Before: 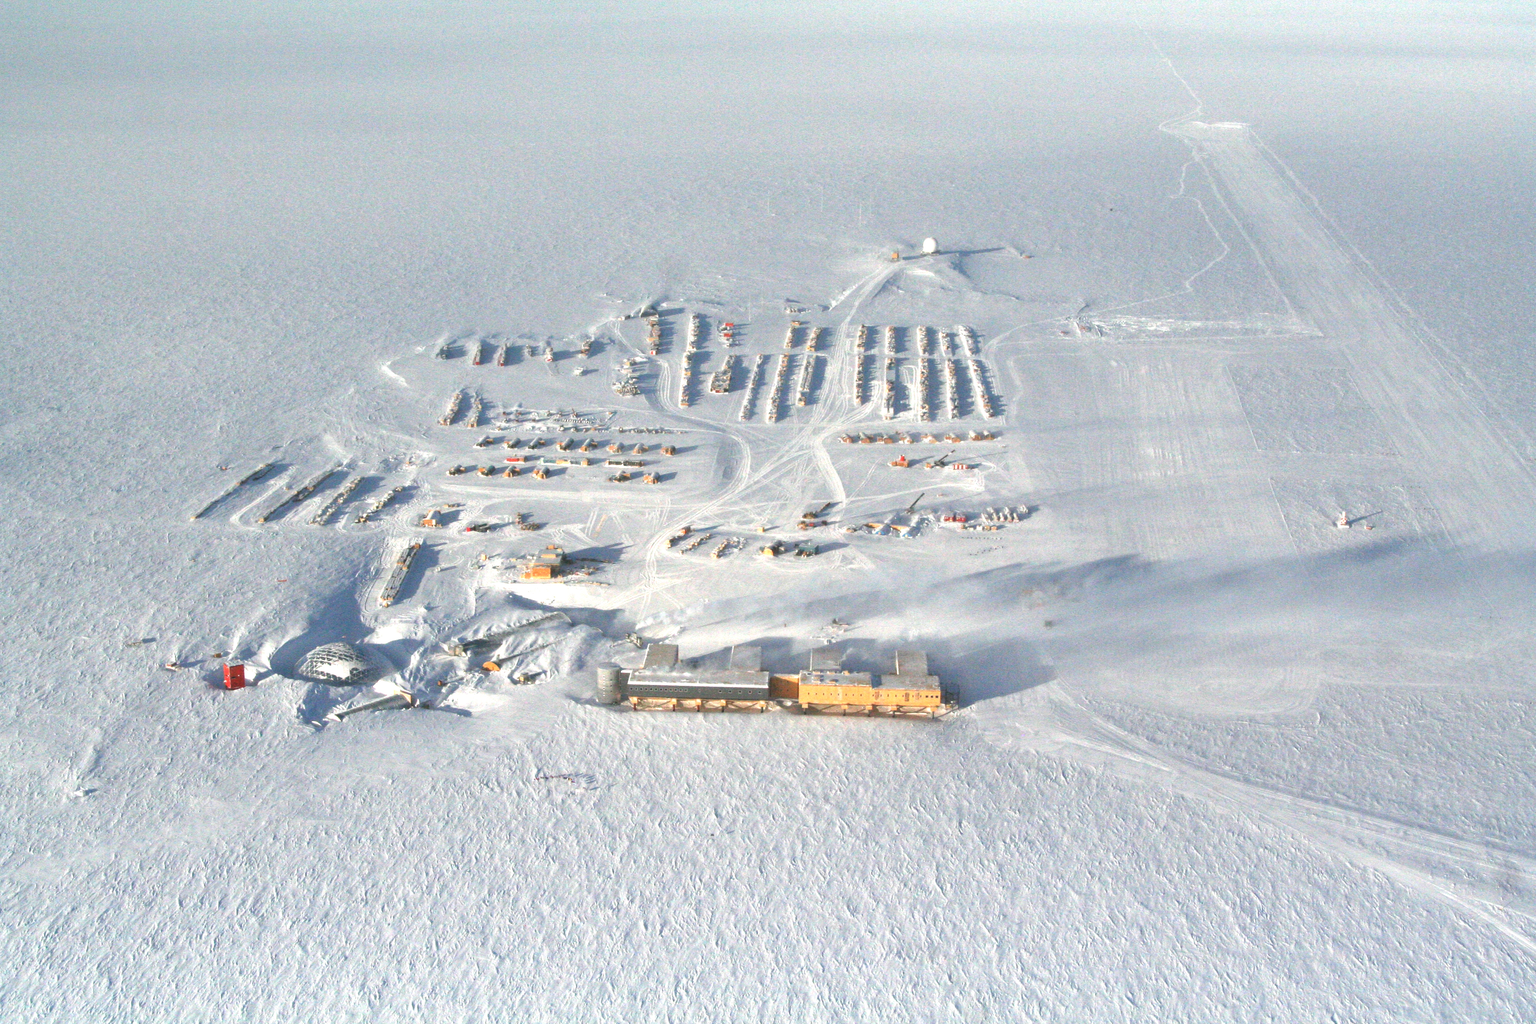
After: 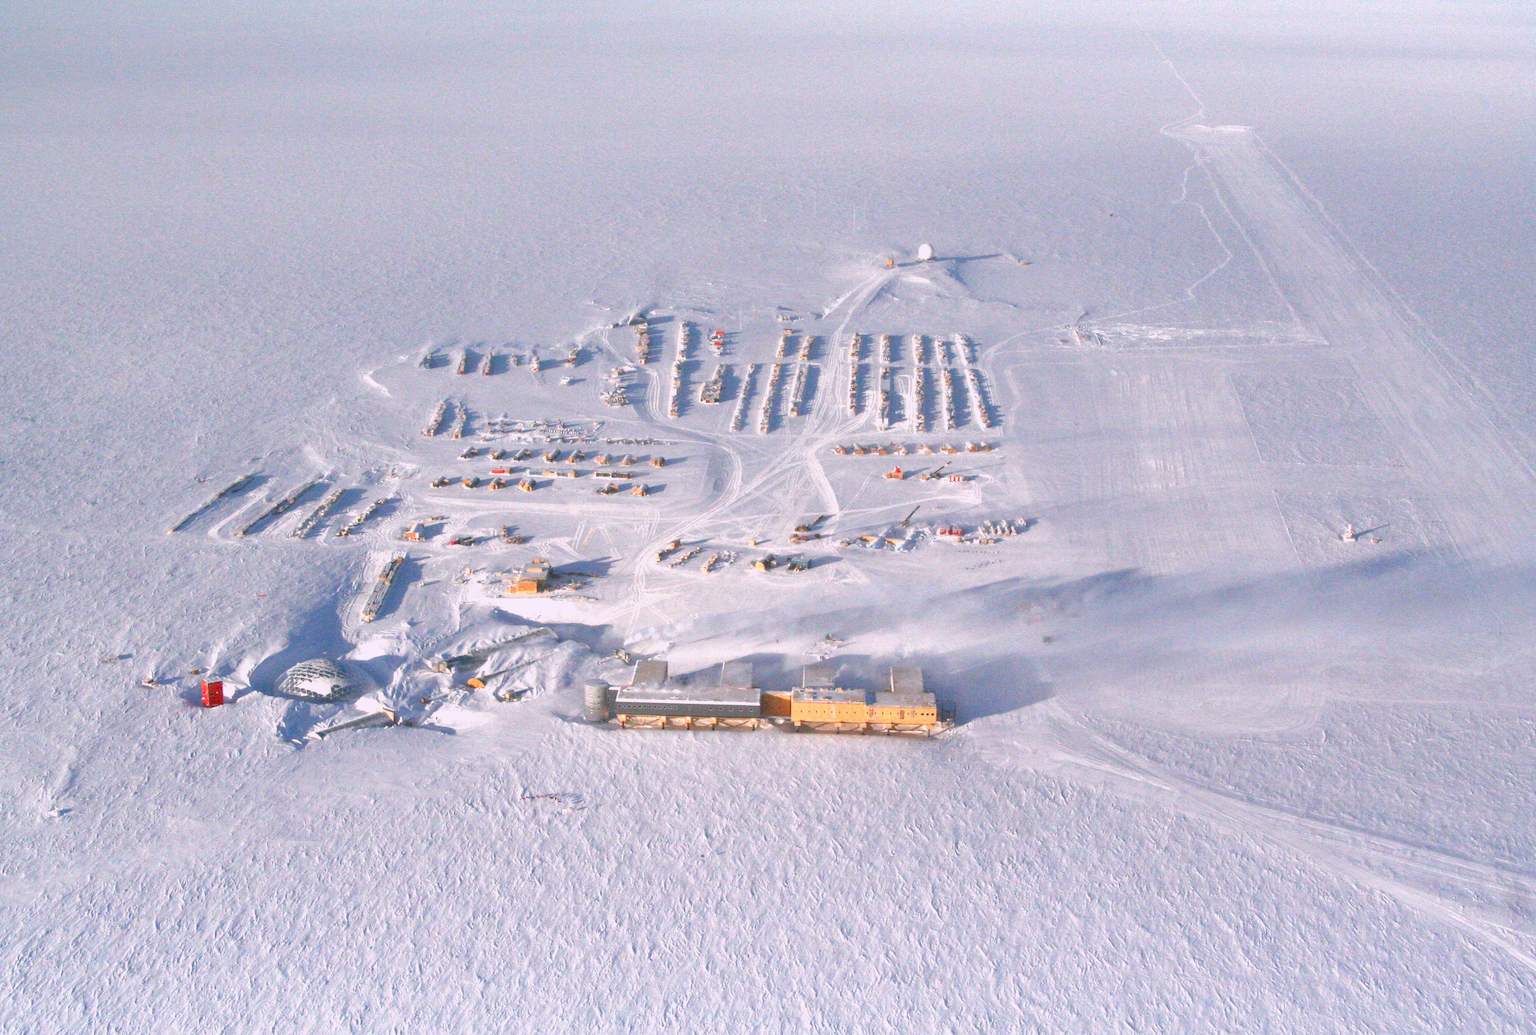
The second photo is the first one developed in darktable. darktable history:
crop and rotate: left 1.774%, right 0.633%, bottom 1.28%
color balance rgb: shadows lift › chroma 1%, shadows lift › hue 113°, highlights gain › chroma 0.2%, highlights gain › hue 333°, perceptual saturation grading › global saturation 20%, perceptual saturation grading › highlights -25%, perceptual saturation grading › shadows 25%, contrast -10%
white balance: red 1.05, blue 1.072
